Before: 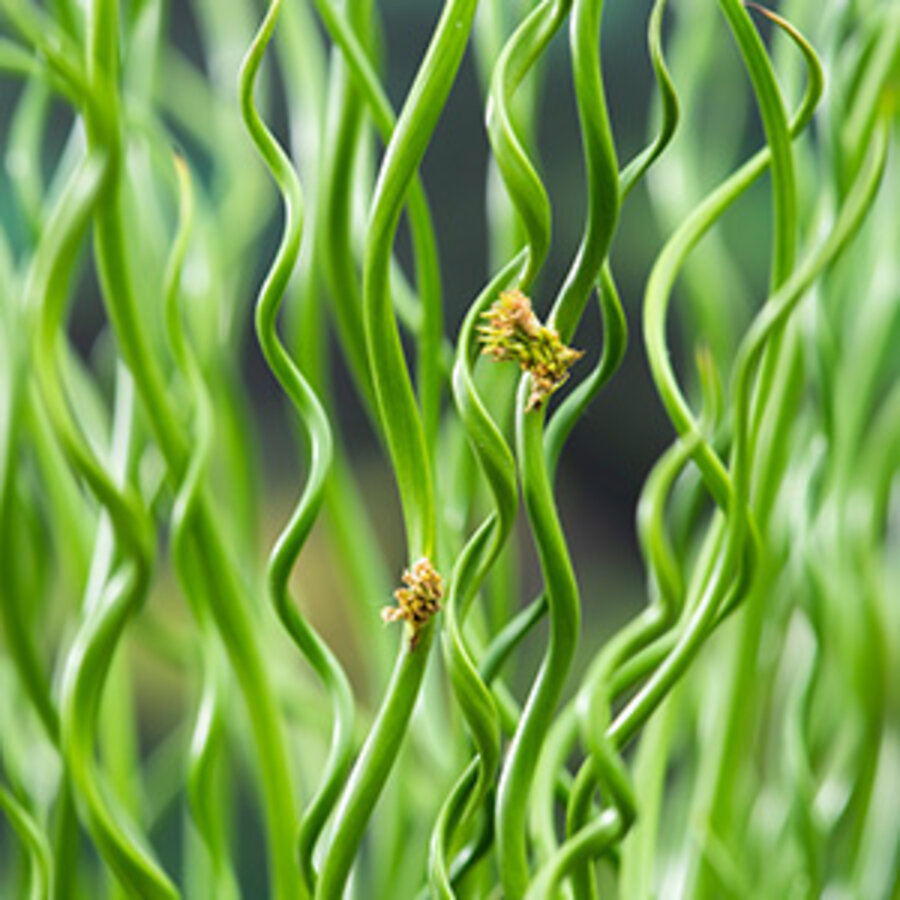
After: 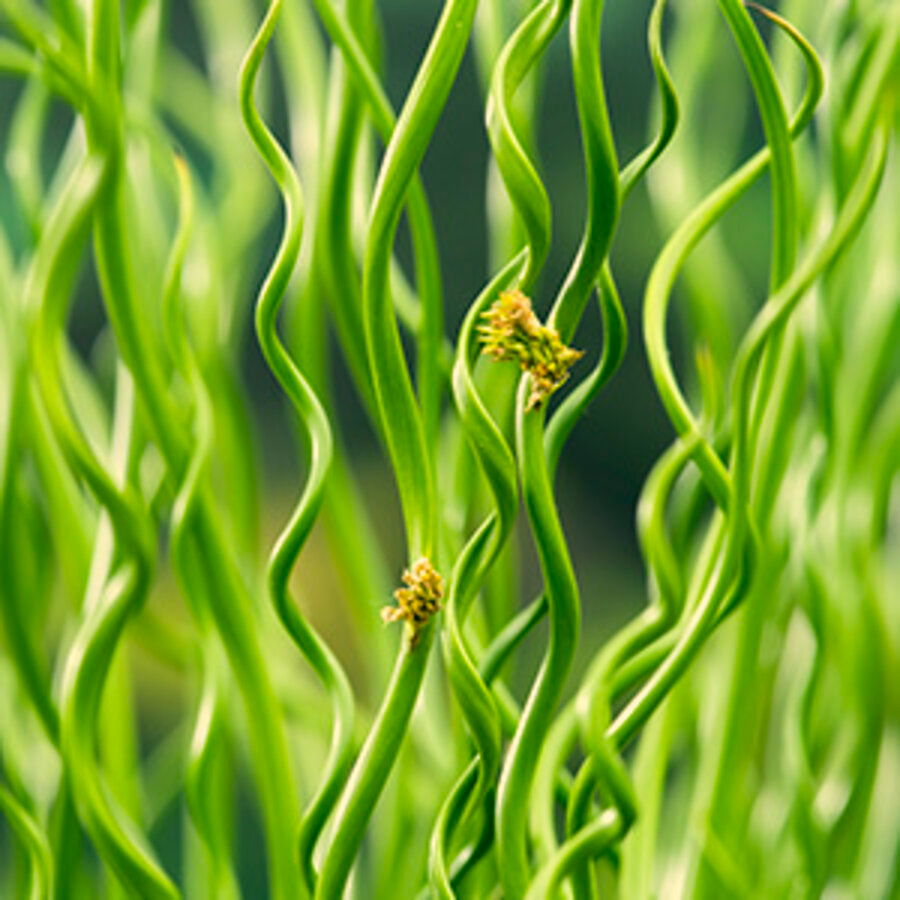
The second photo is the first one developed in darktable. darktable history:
color correction: highlights a* 4.77, highlights b* 23.99, shadows a* -16.25, shadows b* 3.99
